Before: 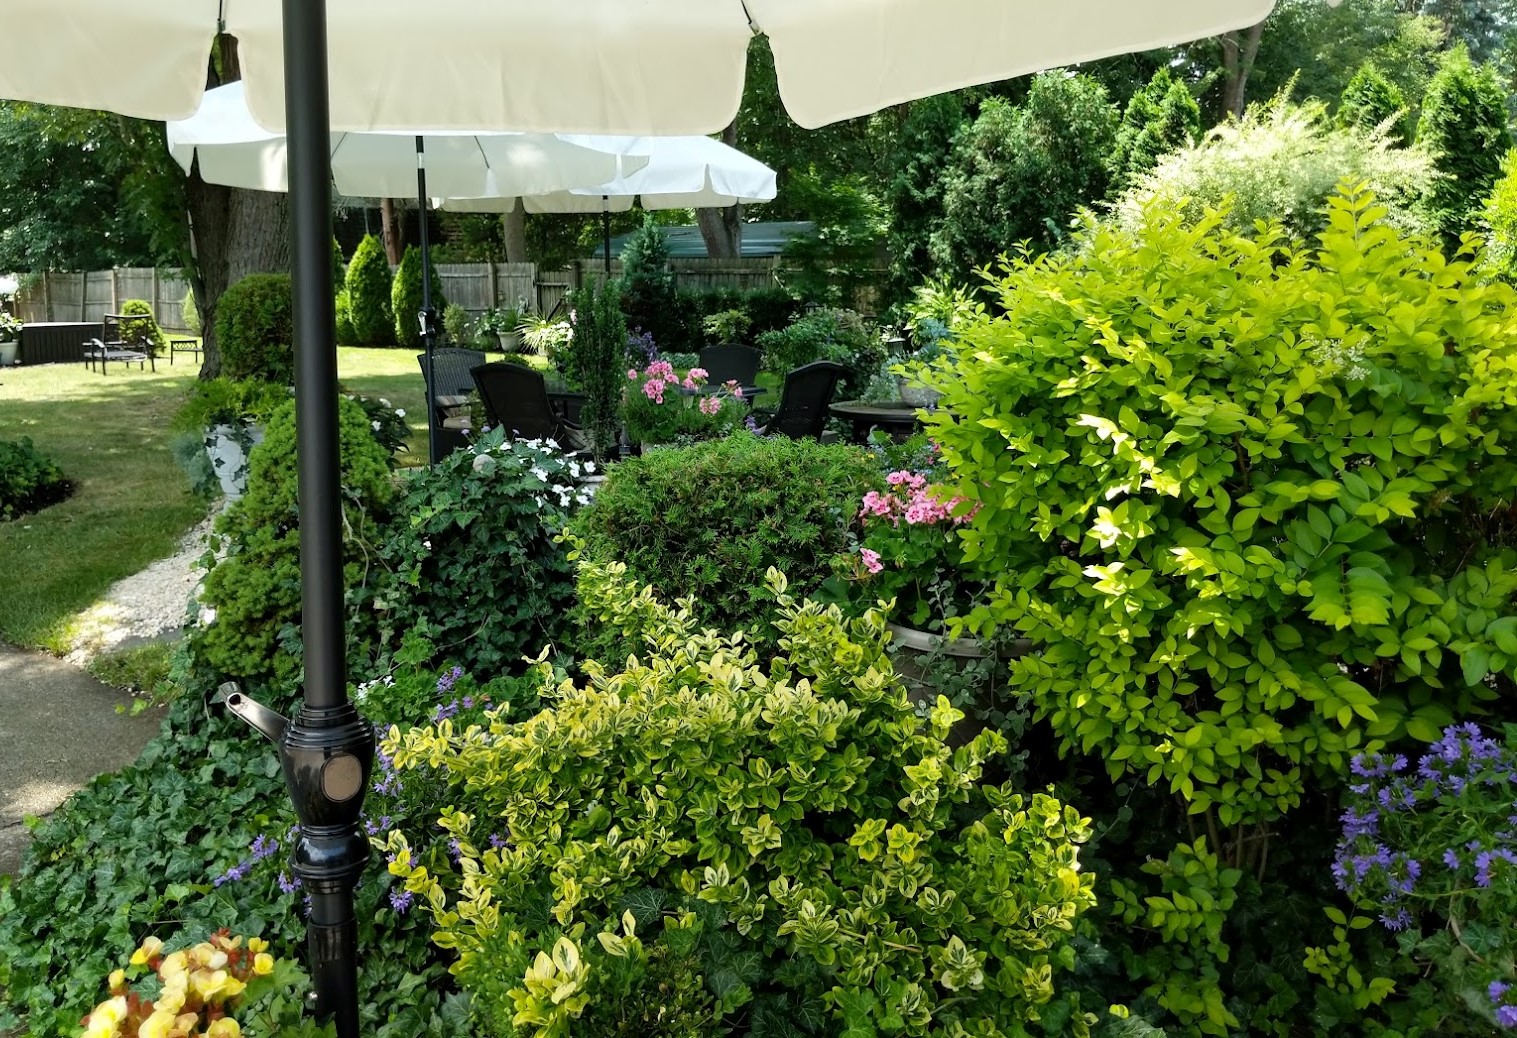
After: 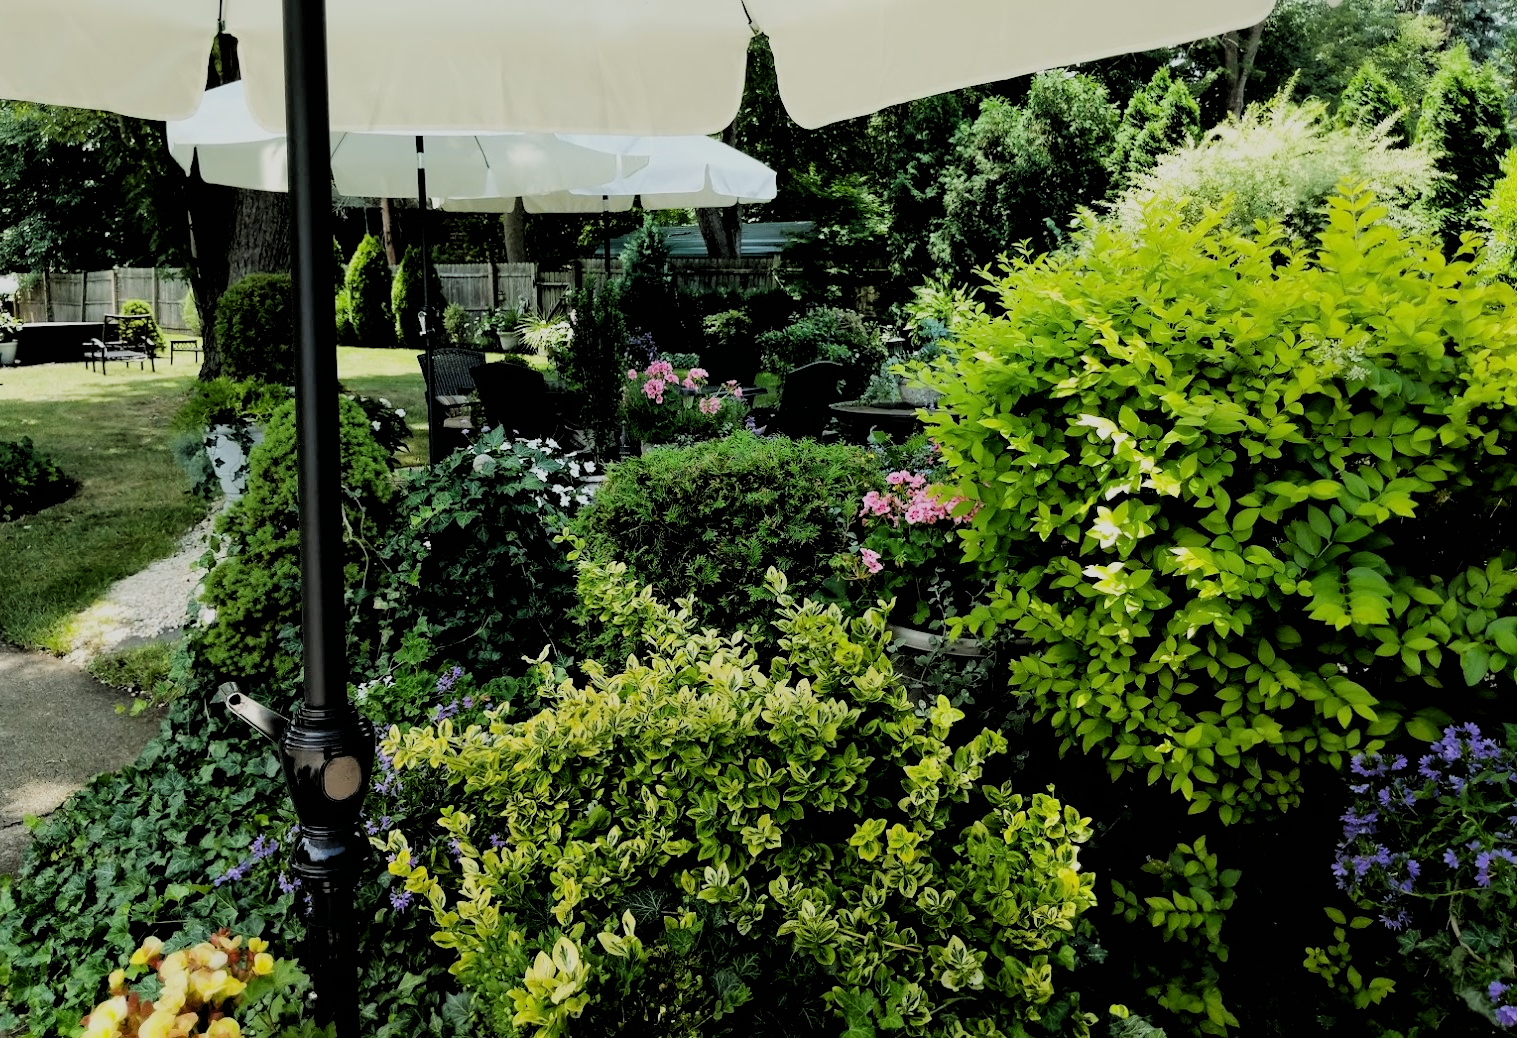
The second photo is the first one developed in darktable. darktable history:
filmic rgb: black relative exposure -2.88 EV, white relative exposure 4.56 EV, threshold 5.98 EV, hardness 1.71, contrast 1.262, enable highlight reconstruction true
